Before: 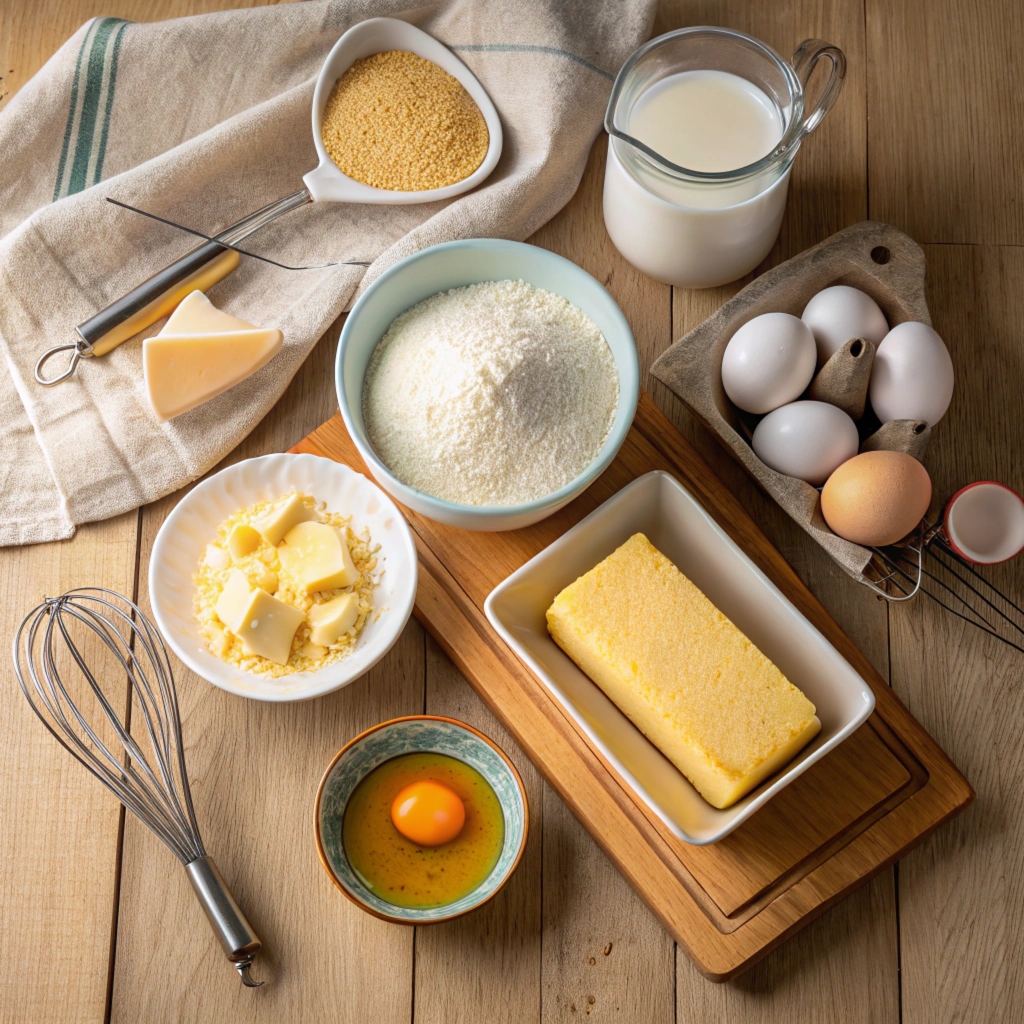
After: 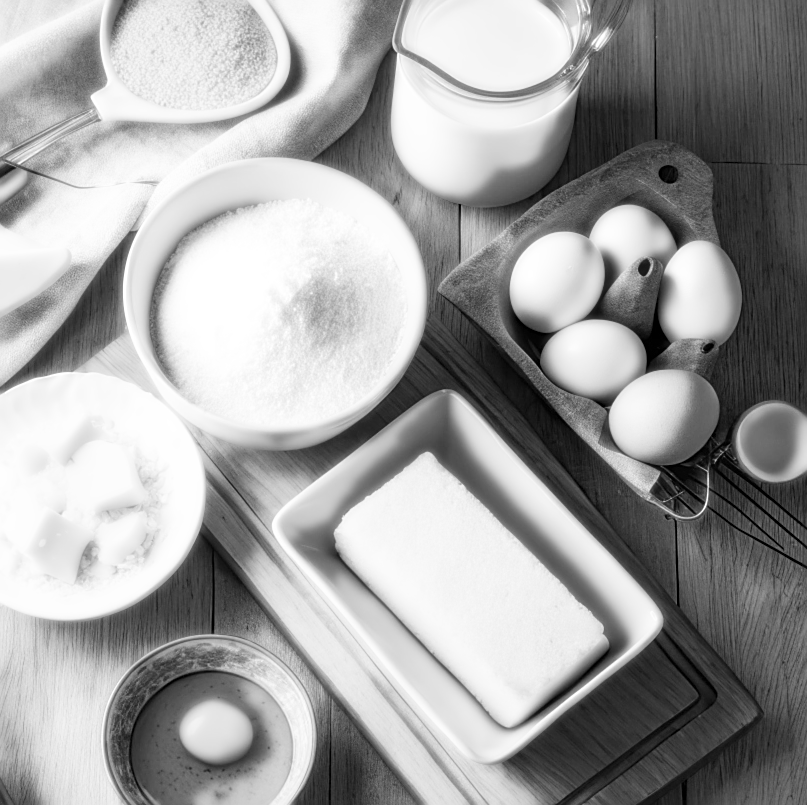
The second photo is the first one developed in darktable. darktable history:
bloom: size 0%, threshold 54.82%, strength 8.31%
crop and rotate: left 20.74%, top 7.912%, right 0.375%, bottom 13.378%
sharpen: on, module defaults
monochrome: on, module defaults
